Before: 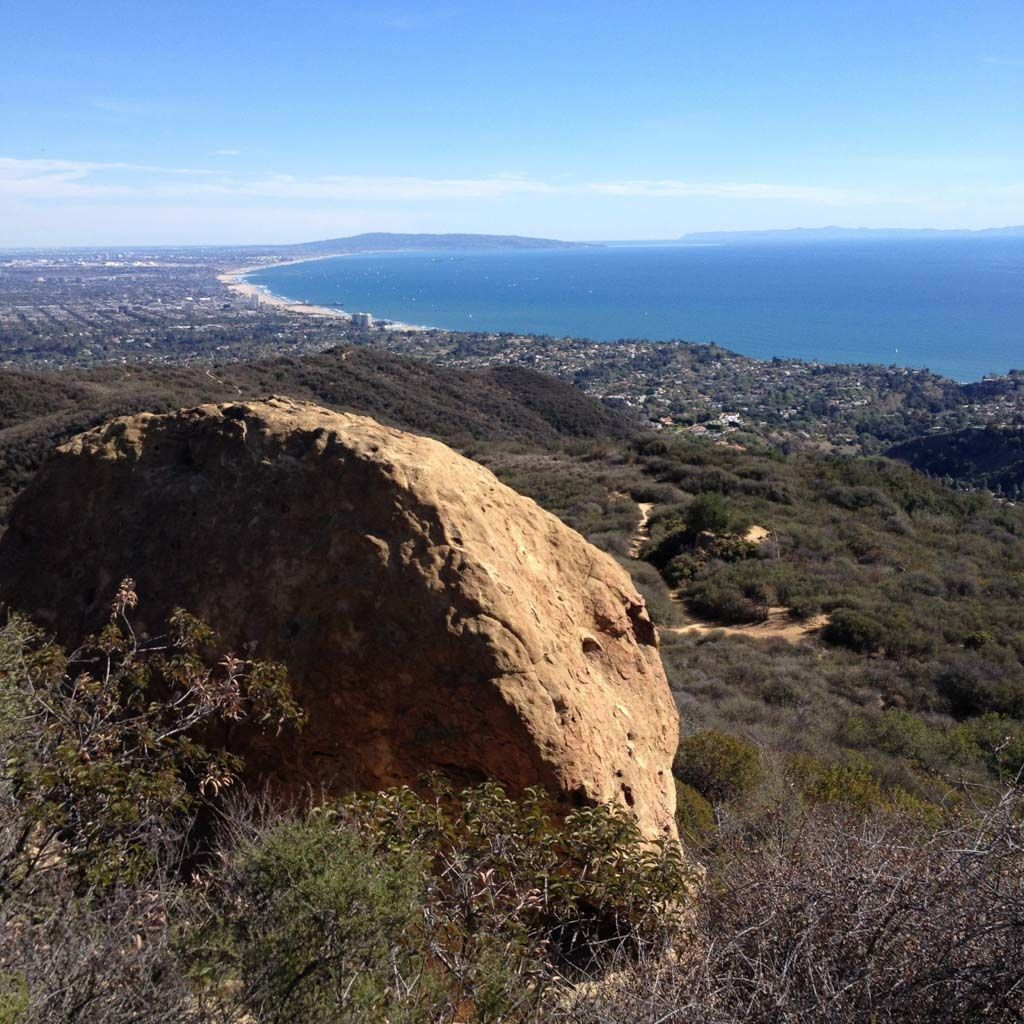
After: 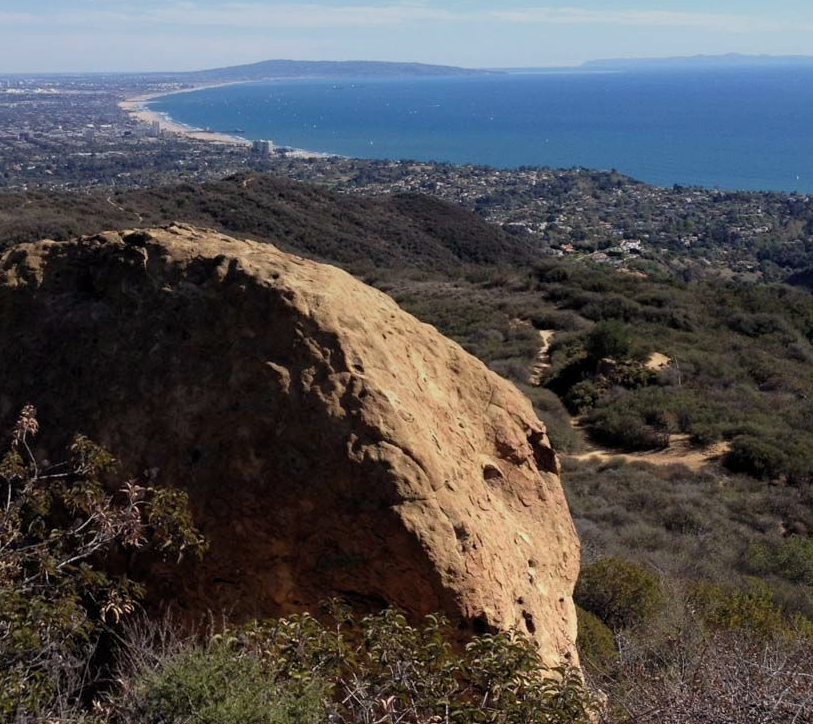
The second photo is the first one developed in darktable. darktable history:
levels: levels [0.016, 0.5, 0.996]
graduated density: rotation 5.63°, offset 76.9
crop: left 9.712%, top 16.928%, right 10.845%, bottom 12.332%
